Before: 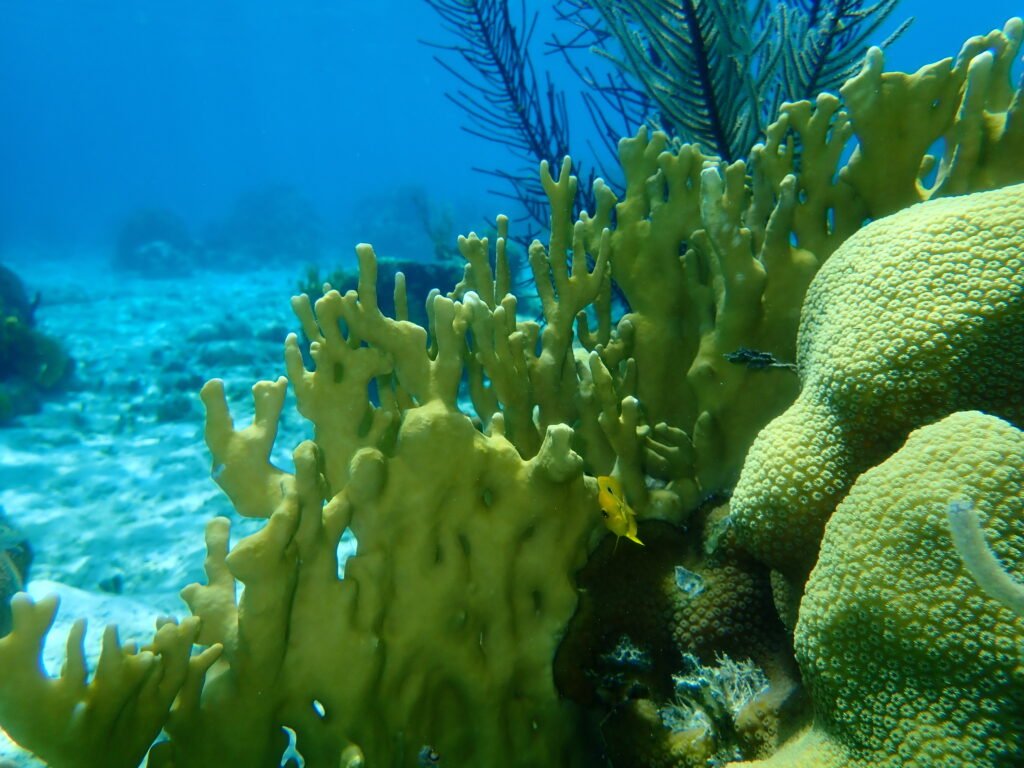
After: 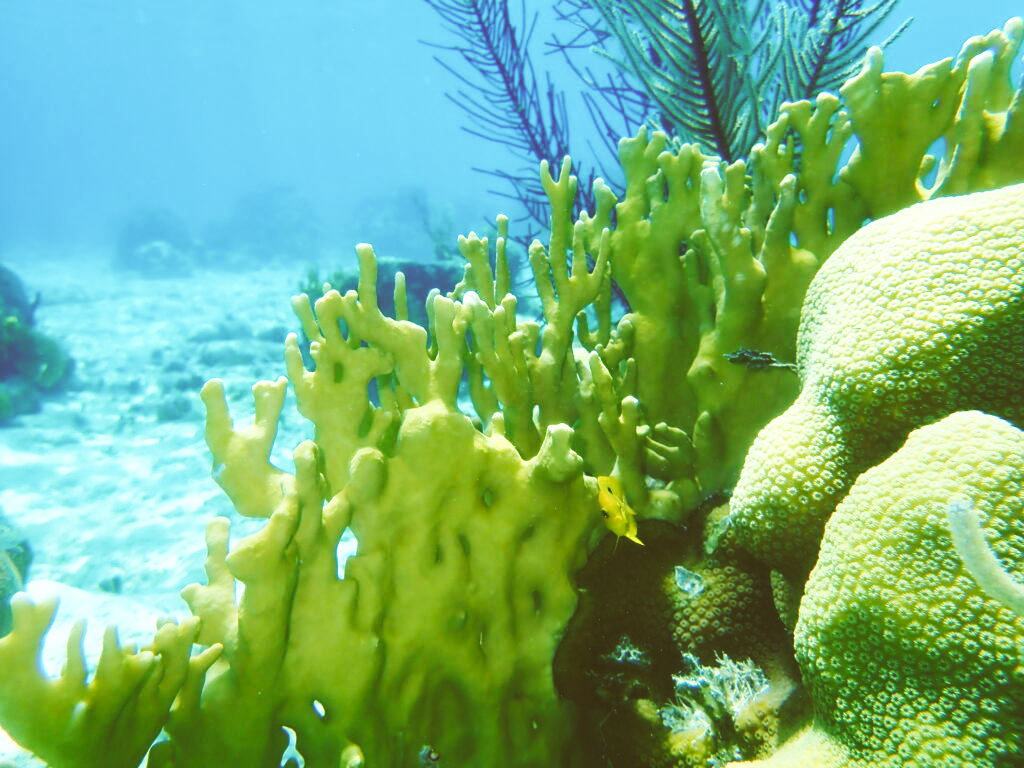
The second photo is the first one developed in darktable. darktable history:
exposure: black level correction -0.022, exposure -0.033 EV, compensate highlight preservation false
base curve: curves: ch0 [(0, 0.003) (0.001, 0.002) (0.006, 0.004) (0.02, 0.022) (0.048, 0.086) (0.094, 0.234) (0.162, 0.431) (0.258, 0.629) (0.385, 0.8) (0.548, 0.918) (0.751, 0.988) (1, 1)], preserve colors none
color correction: highlights a* -0.46, highlights b* 0.178, shadows a* 4.57, shadows b* 20.46
